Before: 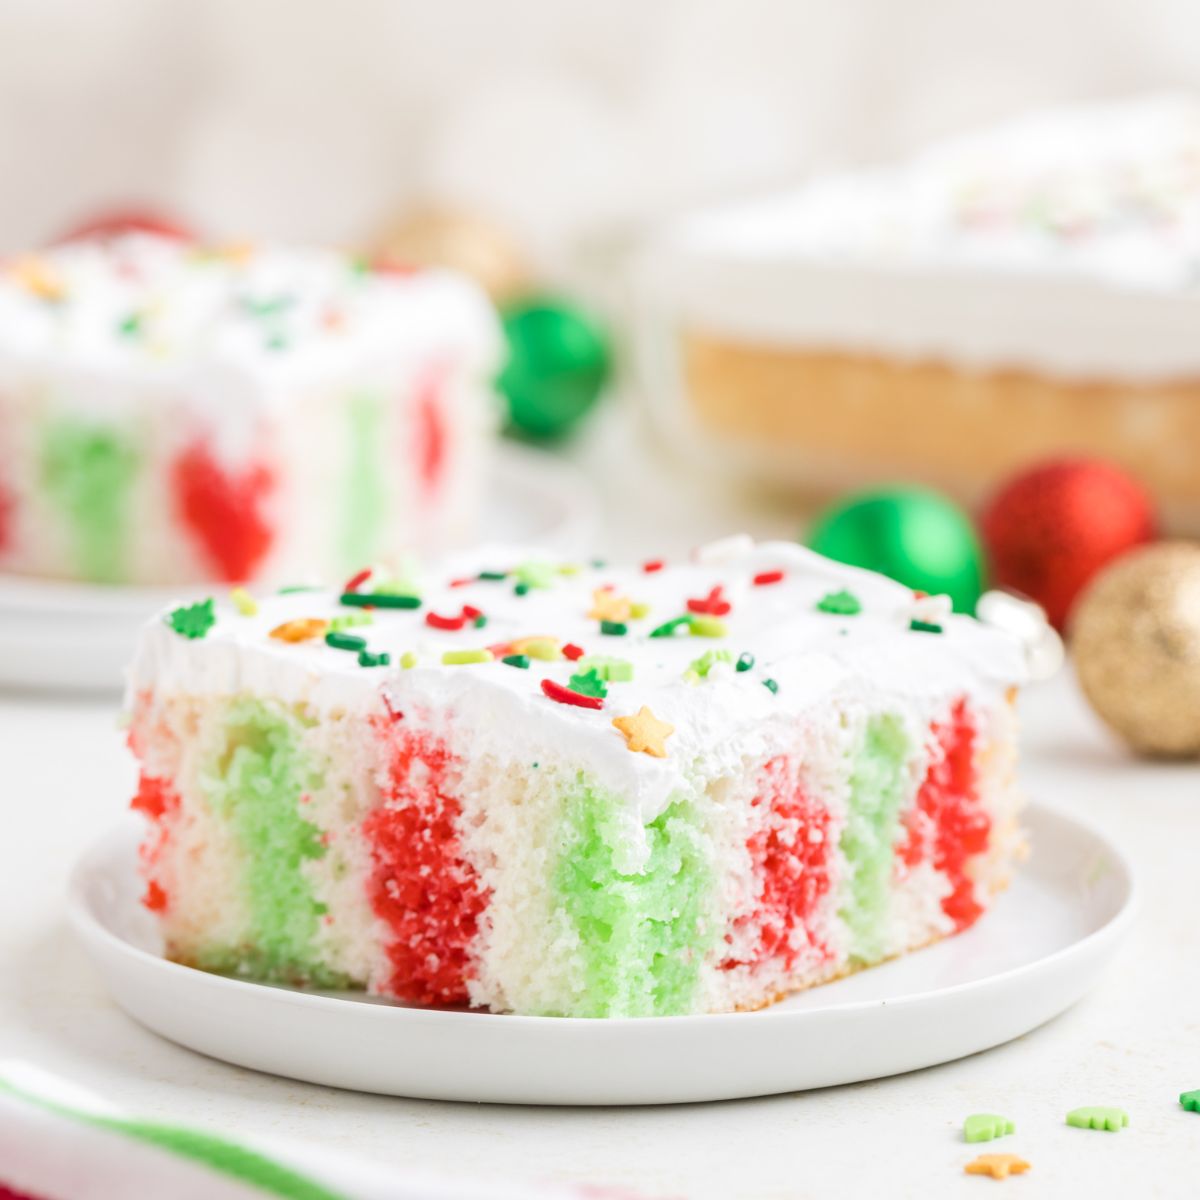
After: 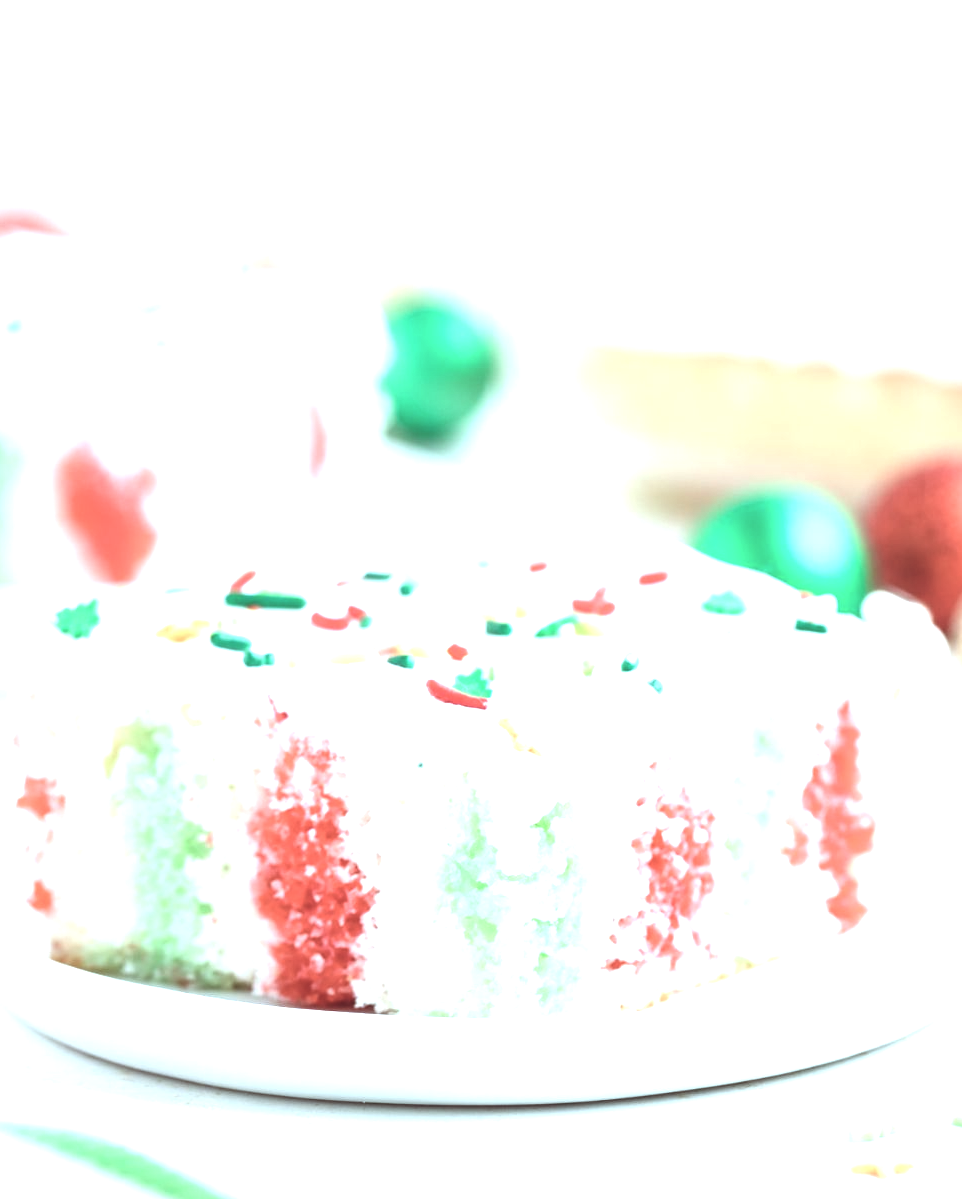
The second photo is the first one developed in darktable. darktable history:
exposure: black level correction 0, exposure 1.2 EV, compensate highlight preservation false
contrast brightness saturation: contrast 0.03, brightness -0.04
color correction: highlights a* -12.64, highlights b* -18.1, saturation 0.7
crop and rotate: left 9.597%, right 10.195%
color balance rgb: shadows lift › chroma 9.92%, shadows lift › hue 45.12°, power › luminance 3.26%, power › hue 231.93°, global offset › luminance 0.4%, global offset › chroma 0.21%, global offset › hue 255.02°
